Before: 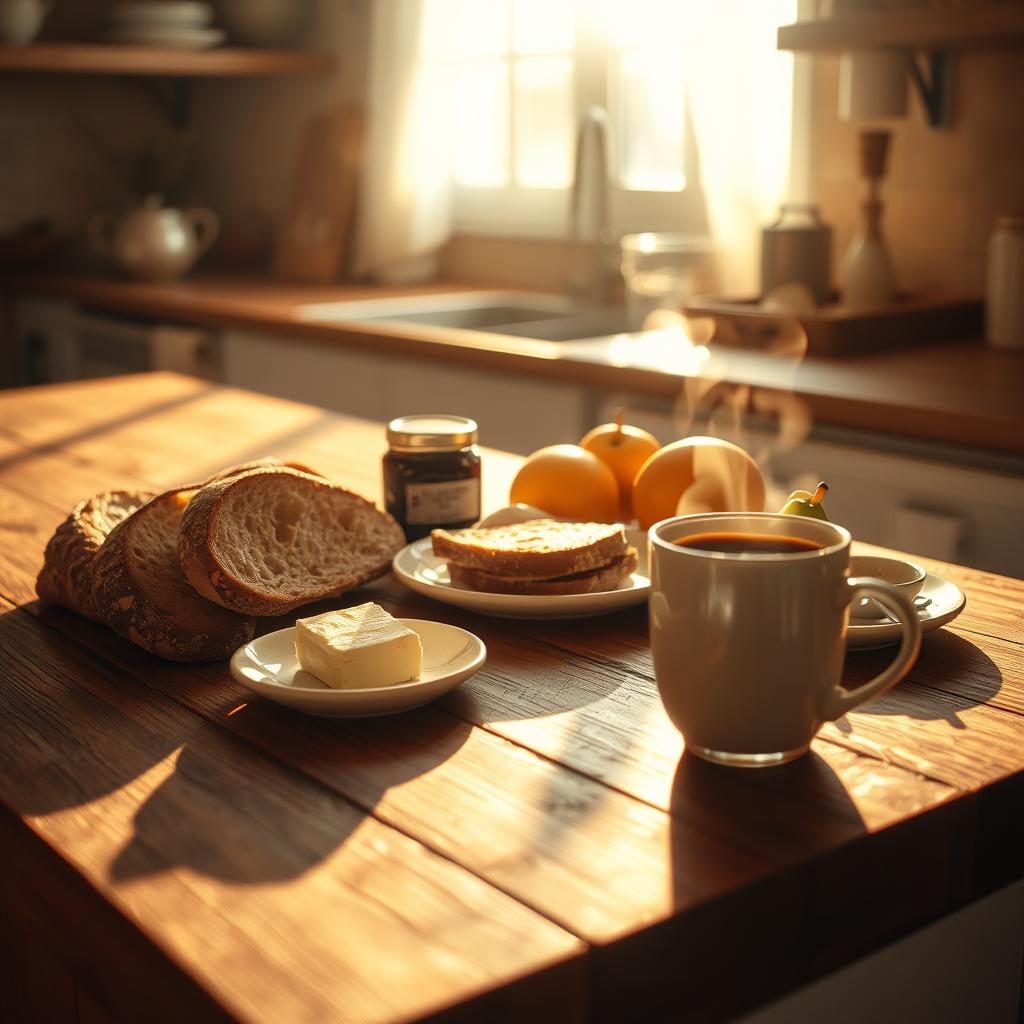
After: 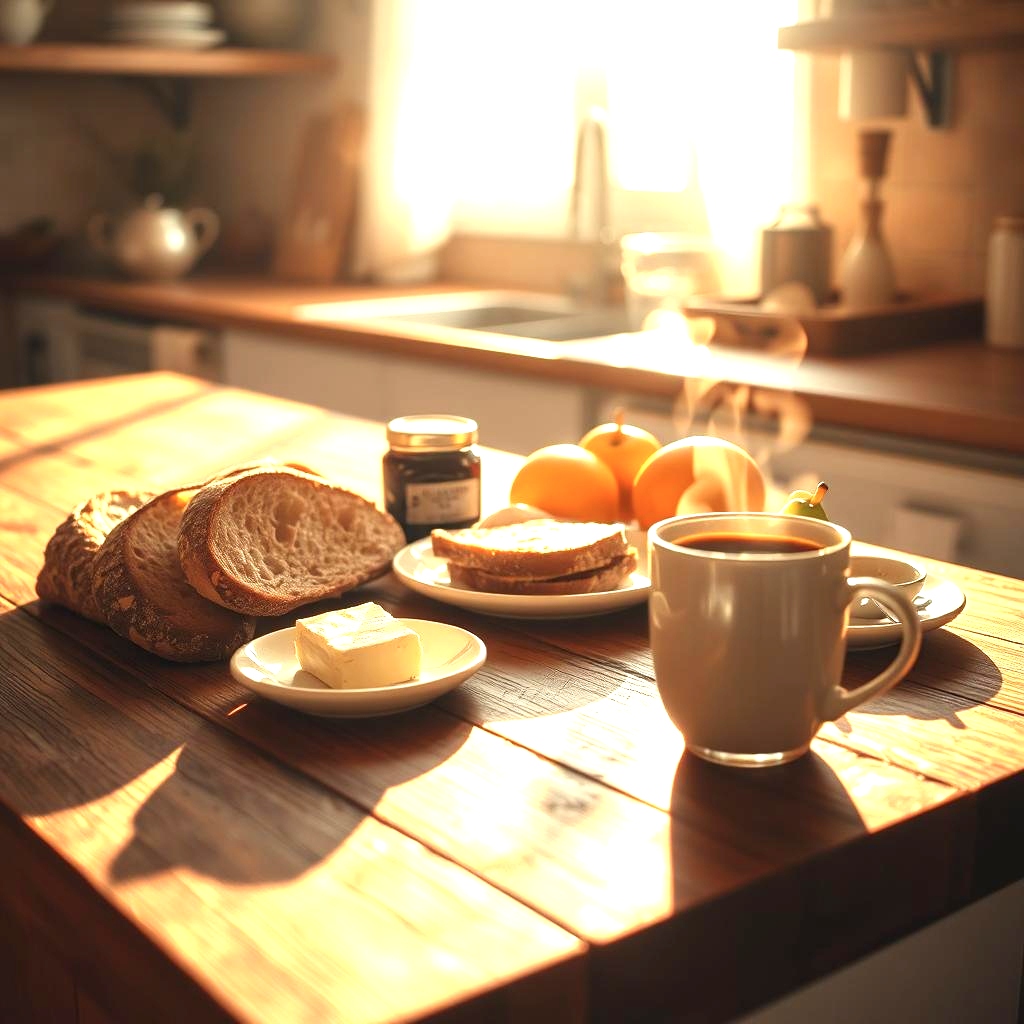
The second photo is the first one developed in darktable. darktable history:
color balance rgb: perceptual saturation grading › global saturation -3%
exposure: black level correction 0, exposure 1.2 EV, compensate exposure bias true, compensate highlight preservation false
